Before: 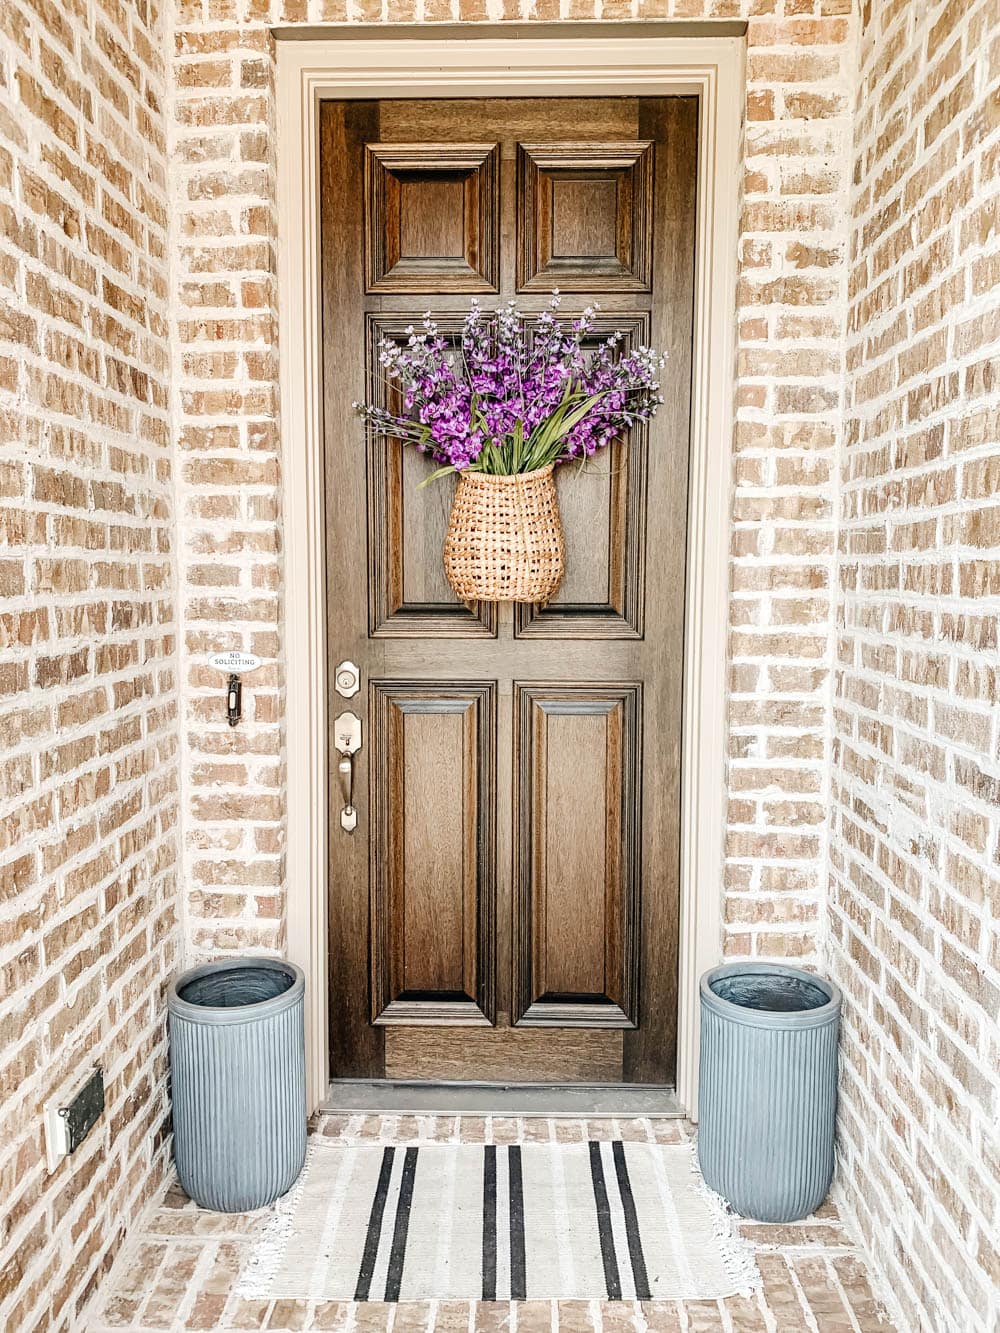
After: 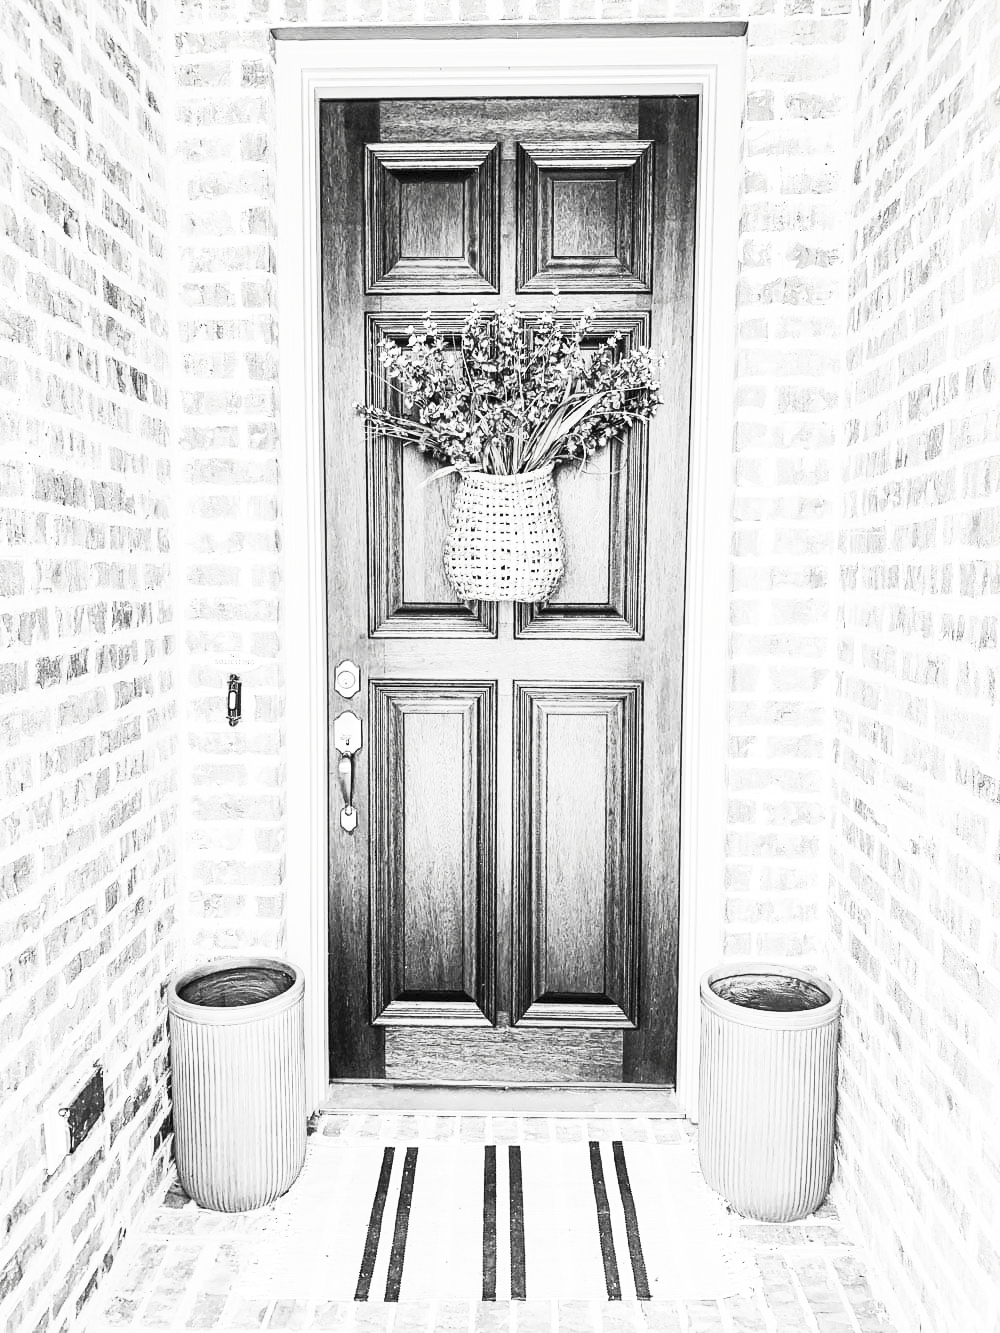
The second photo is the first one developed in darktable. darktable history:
contrast brightness saturation: contrast 0.524, brightness 0.477, saturation -0.991
